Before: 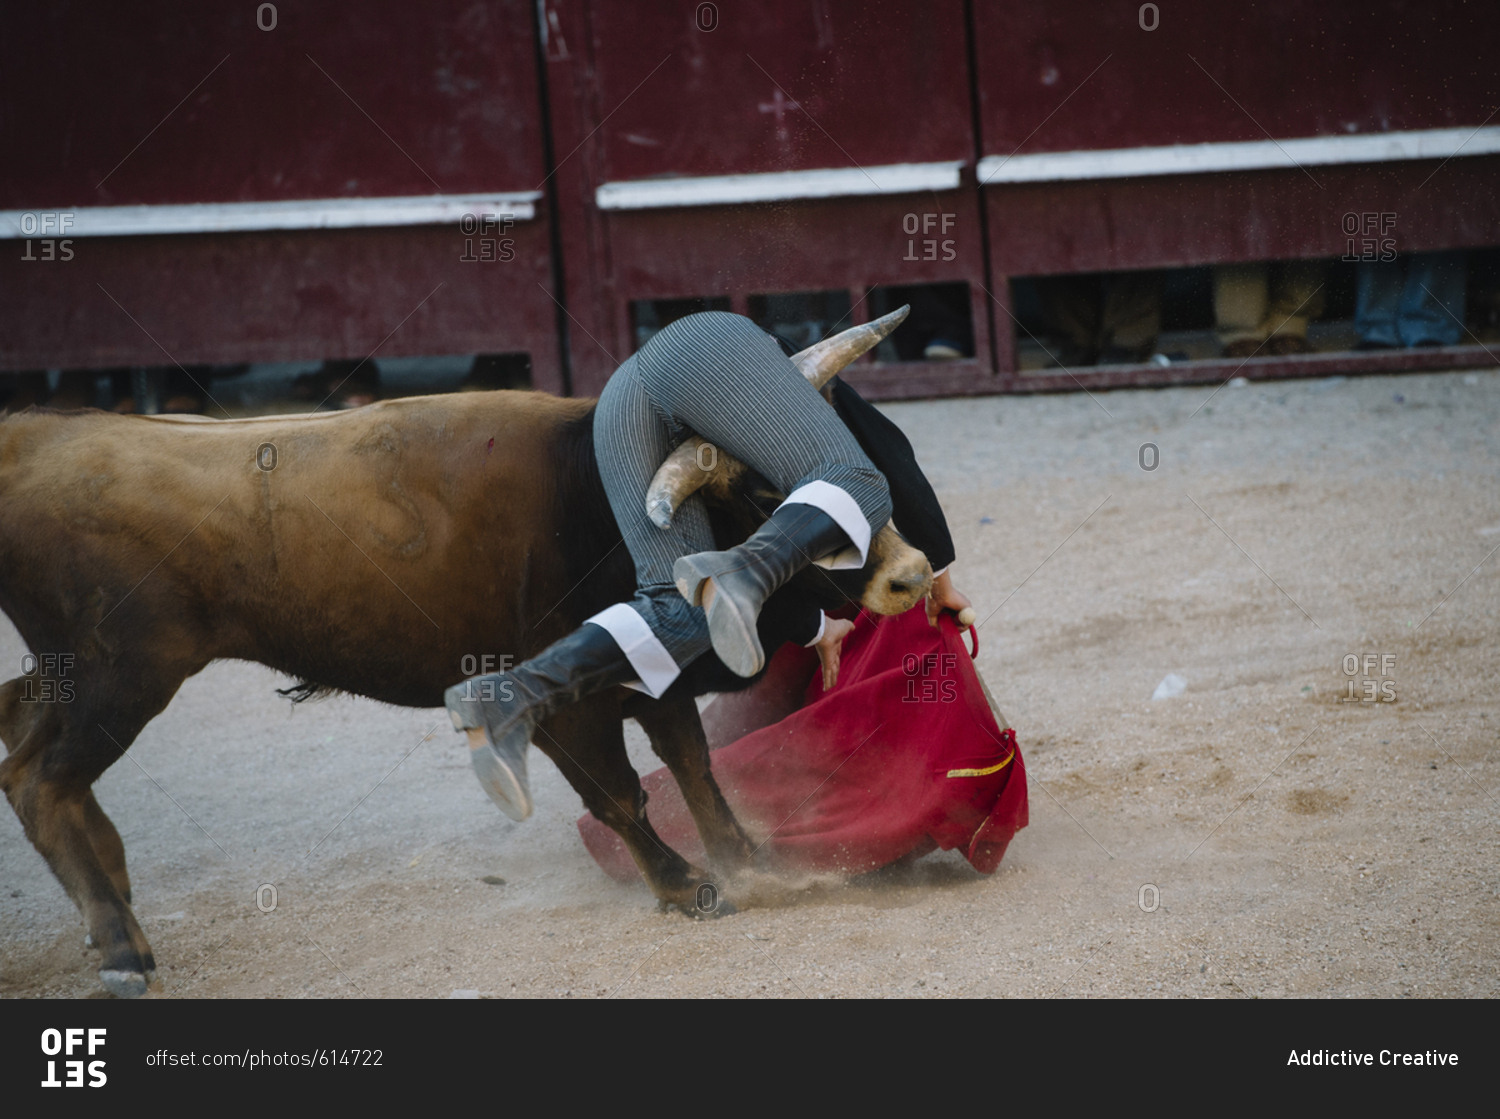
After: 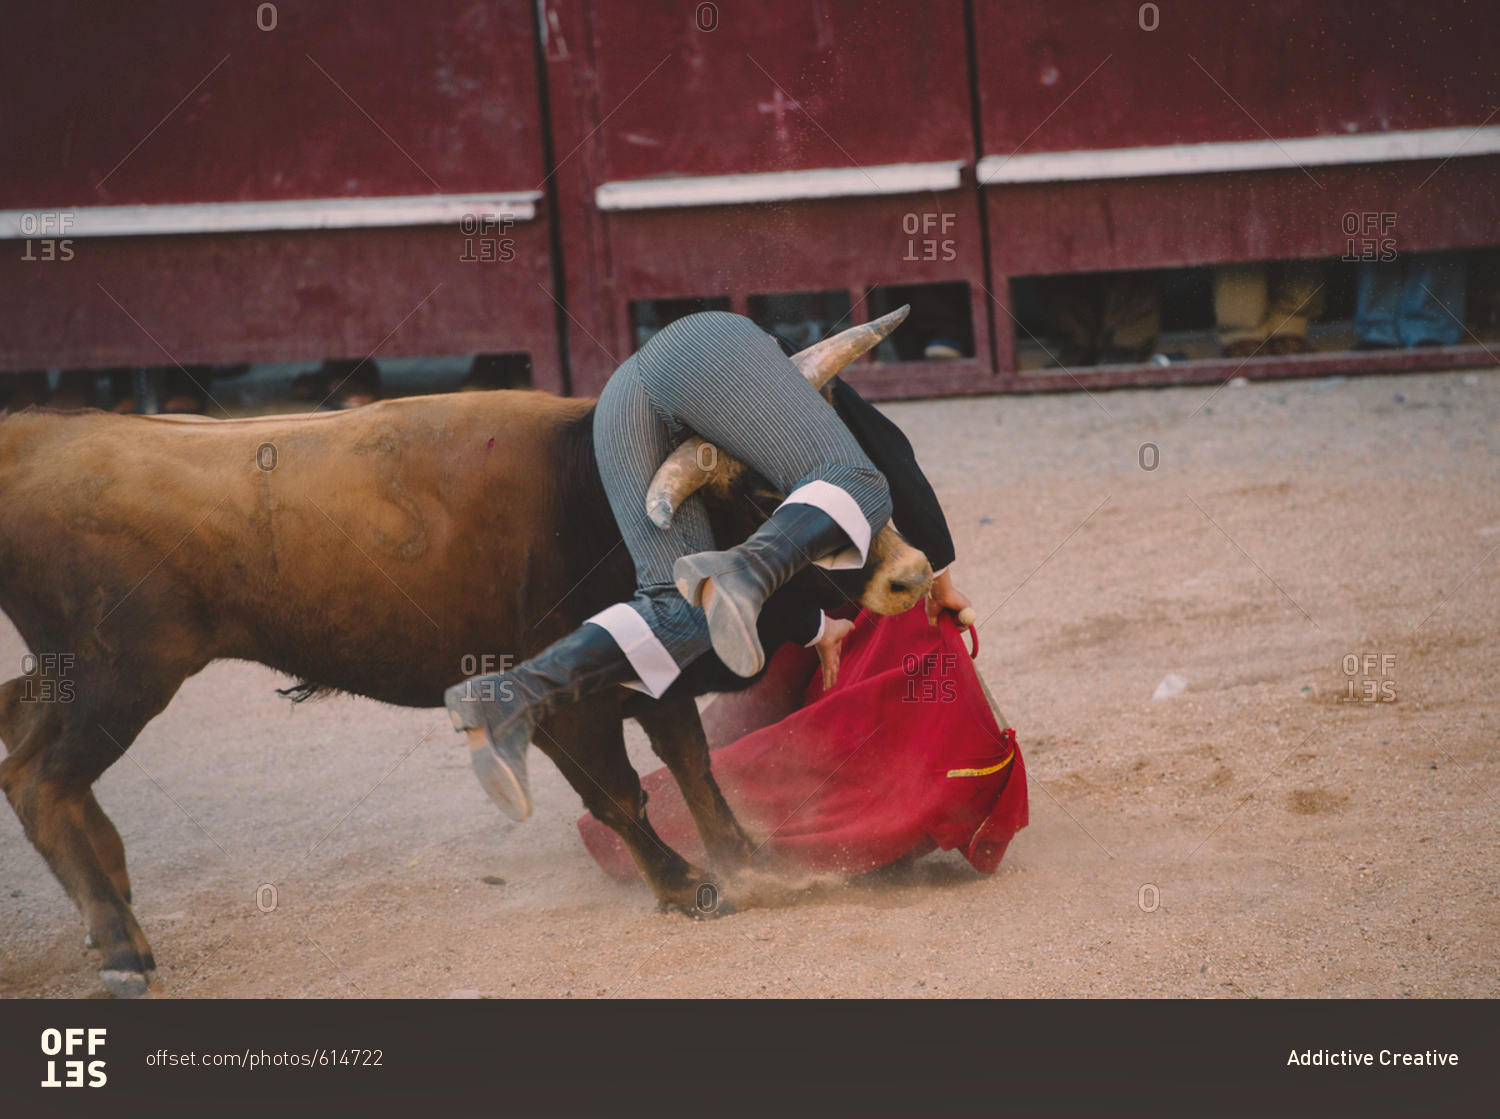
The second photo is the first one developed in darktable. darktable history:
exposure: black level correction -0.008, exposure 0.071 EV, compensate exposure bias true, compensate highlight preservation false
contrast brightness saturation: saturation -0.055
shadows and highlights: highlights color adjustment 46.04%
color correction: highlights a* 11.97, highlights b* 12.36
